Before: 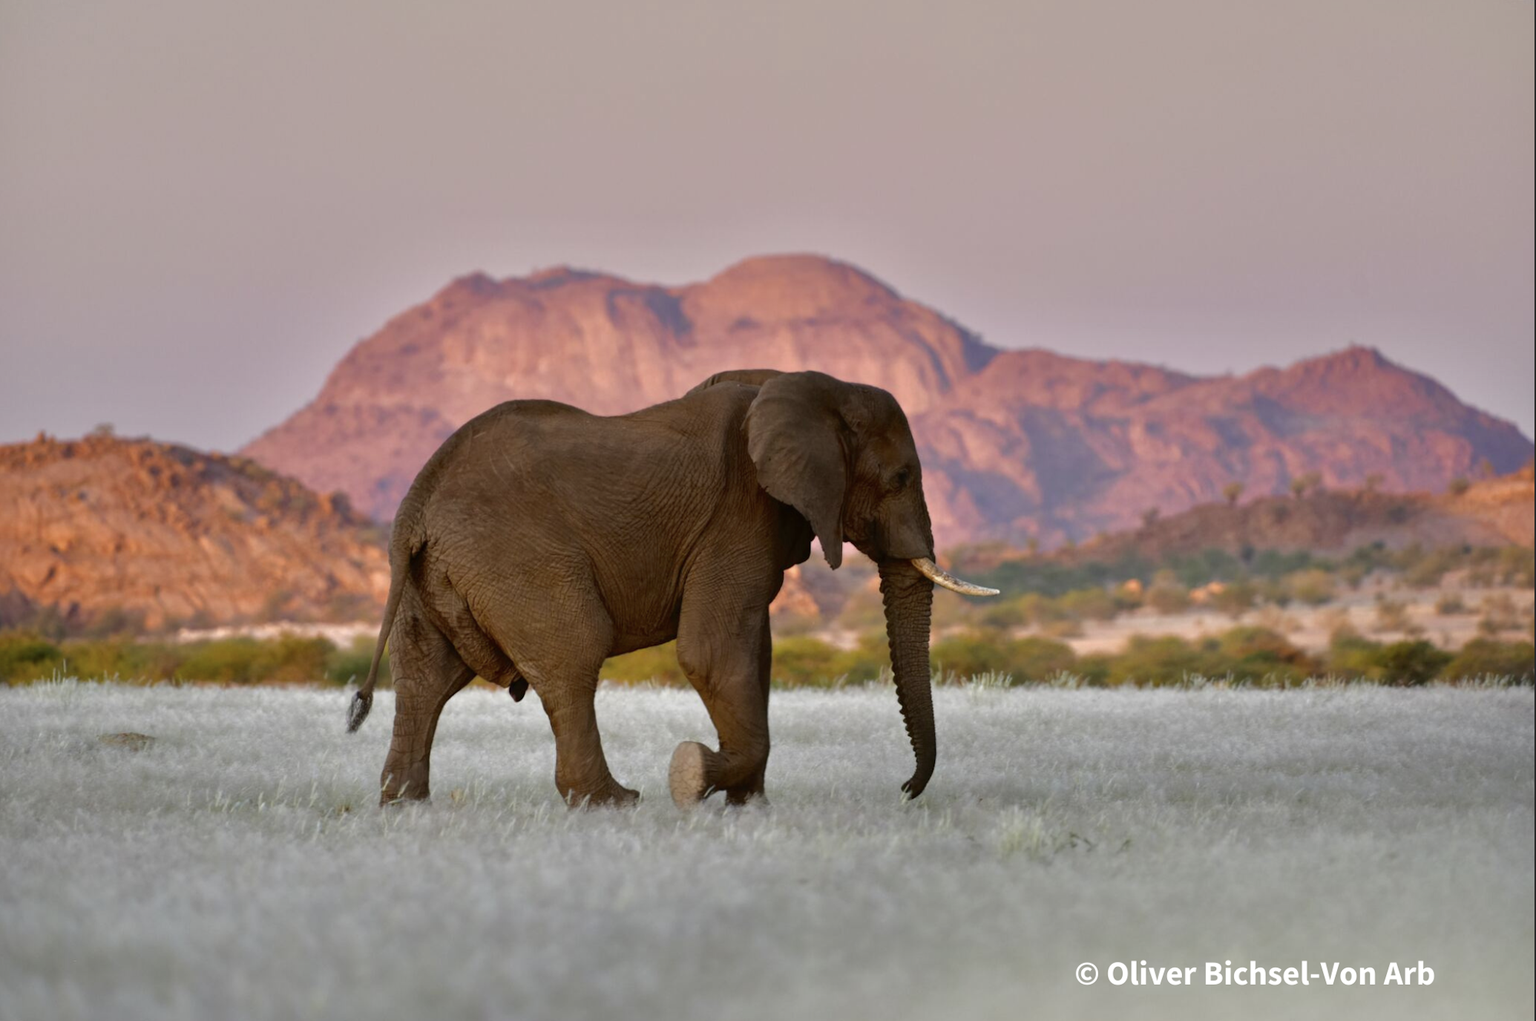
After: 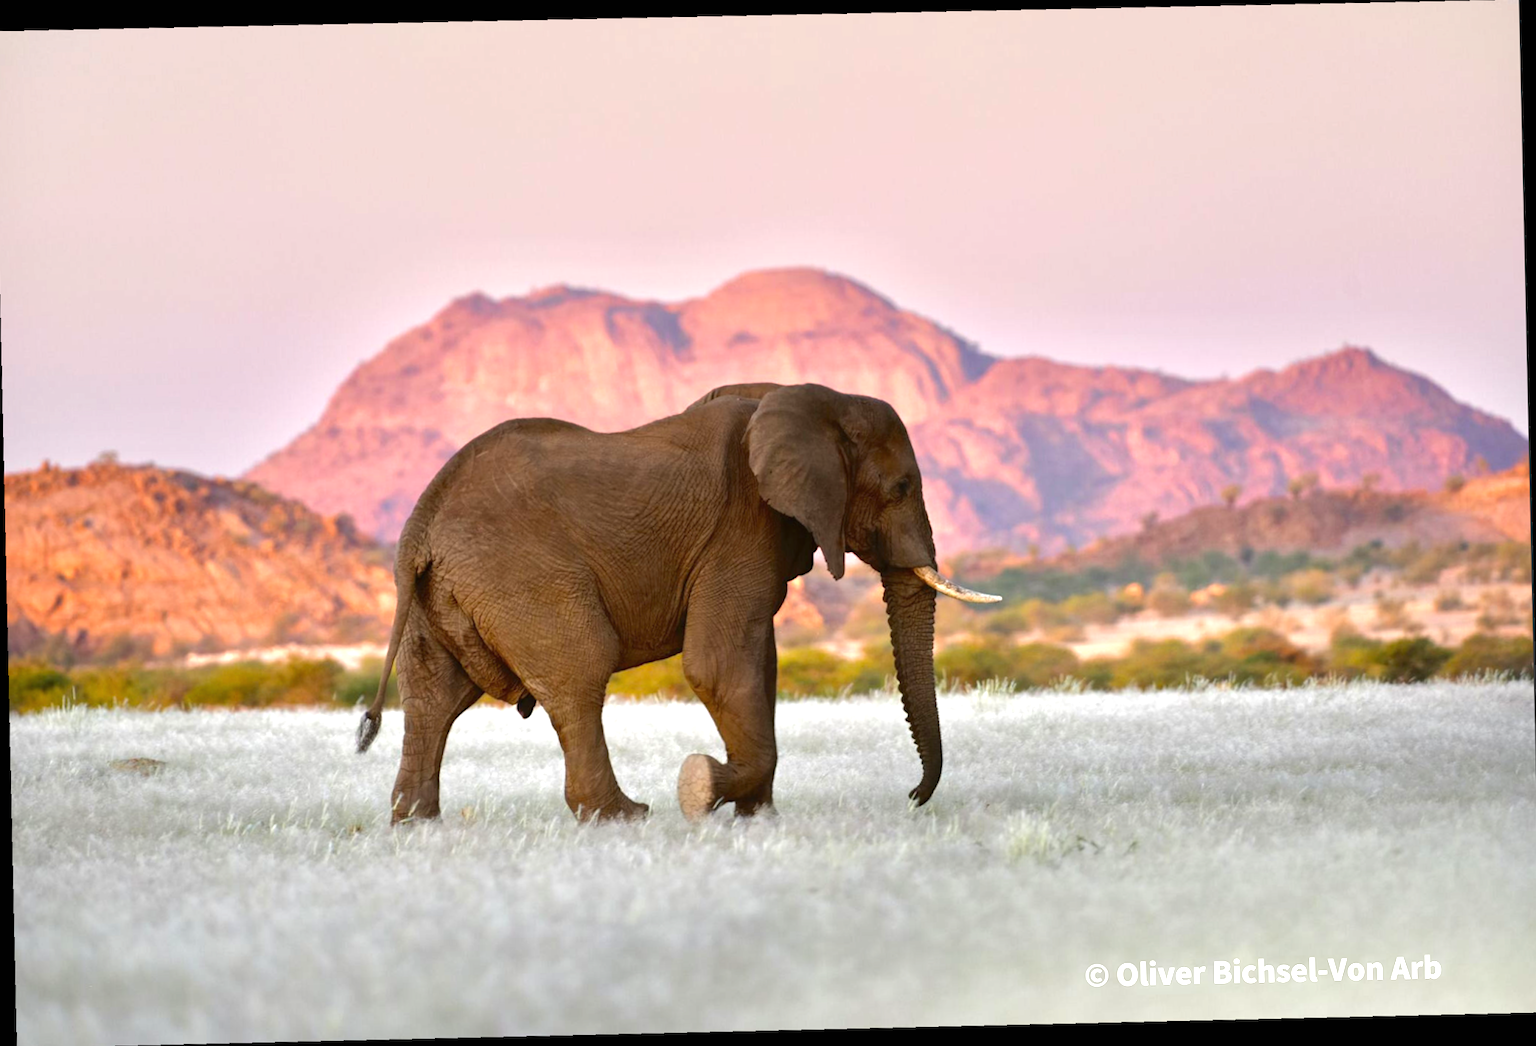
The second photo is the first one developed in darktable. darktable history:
crop and rotate: angle -0.5°
rotate and perspective: rotation -1.77°, lens shift (horizontal) 0.004, automatic cropping off
exposure: black level correction 0, exposure 1 EV, compensate exposure bias true, compensate highlight preservation false
levels: levels [0, 0.51, 1]
